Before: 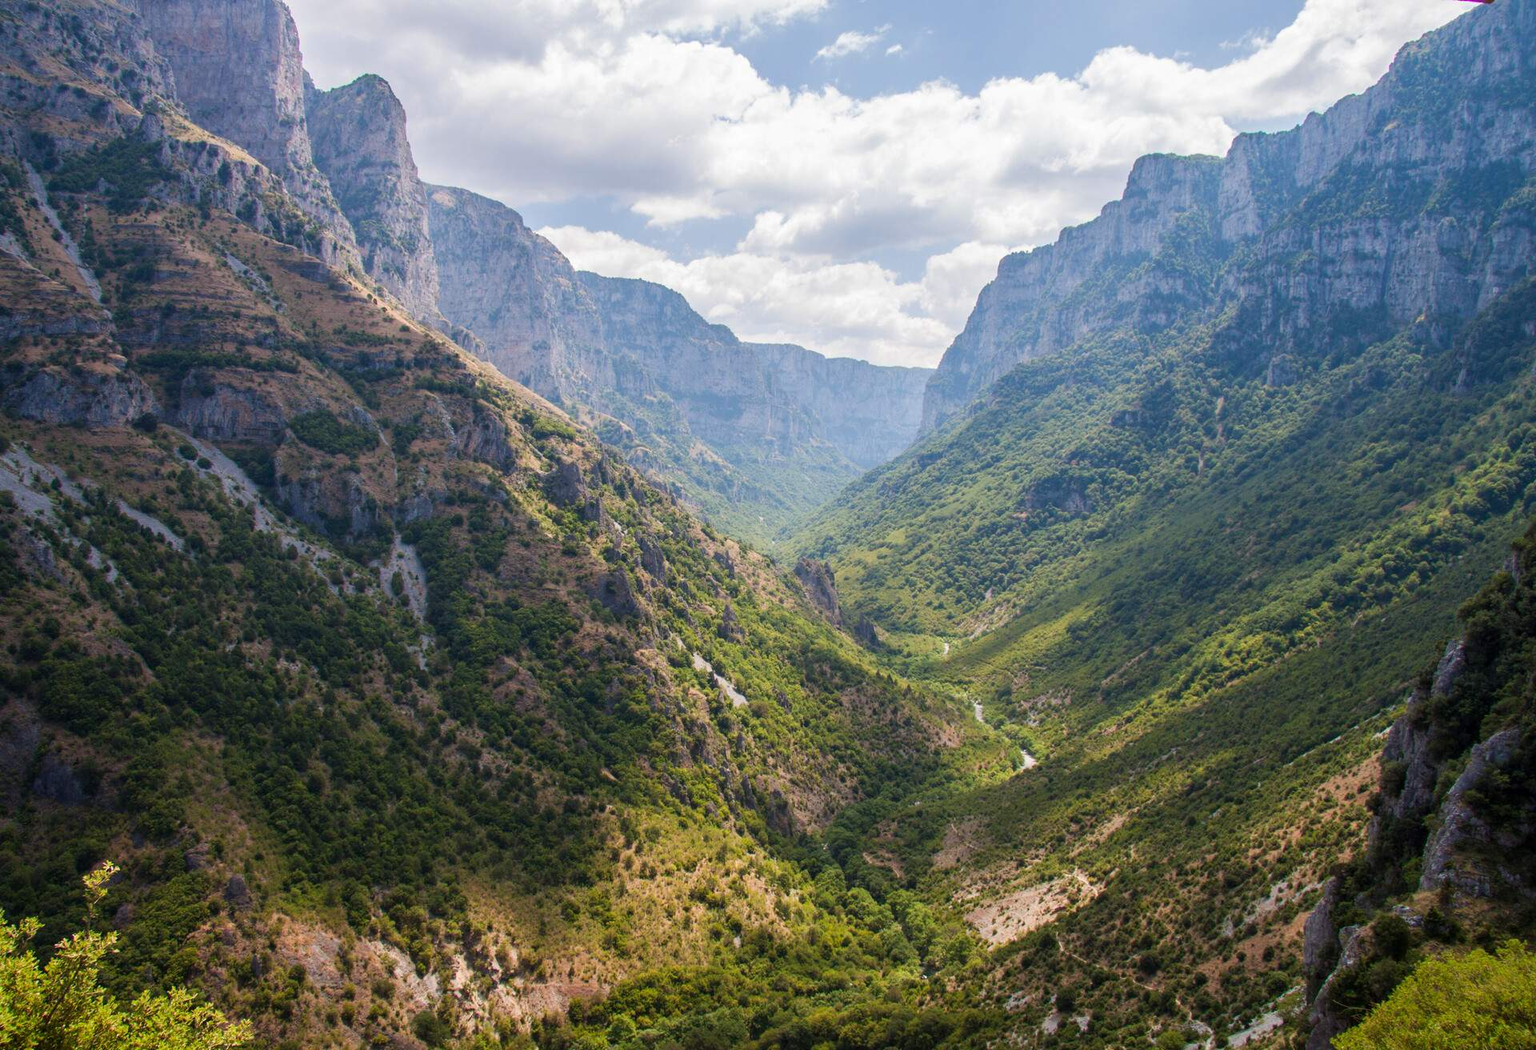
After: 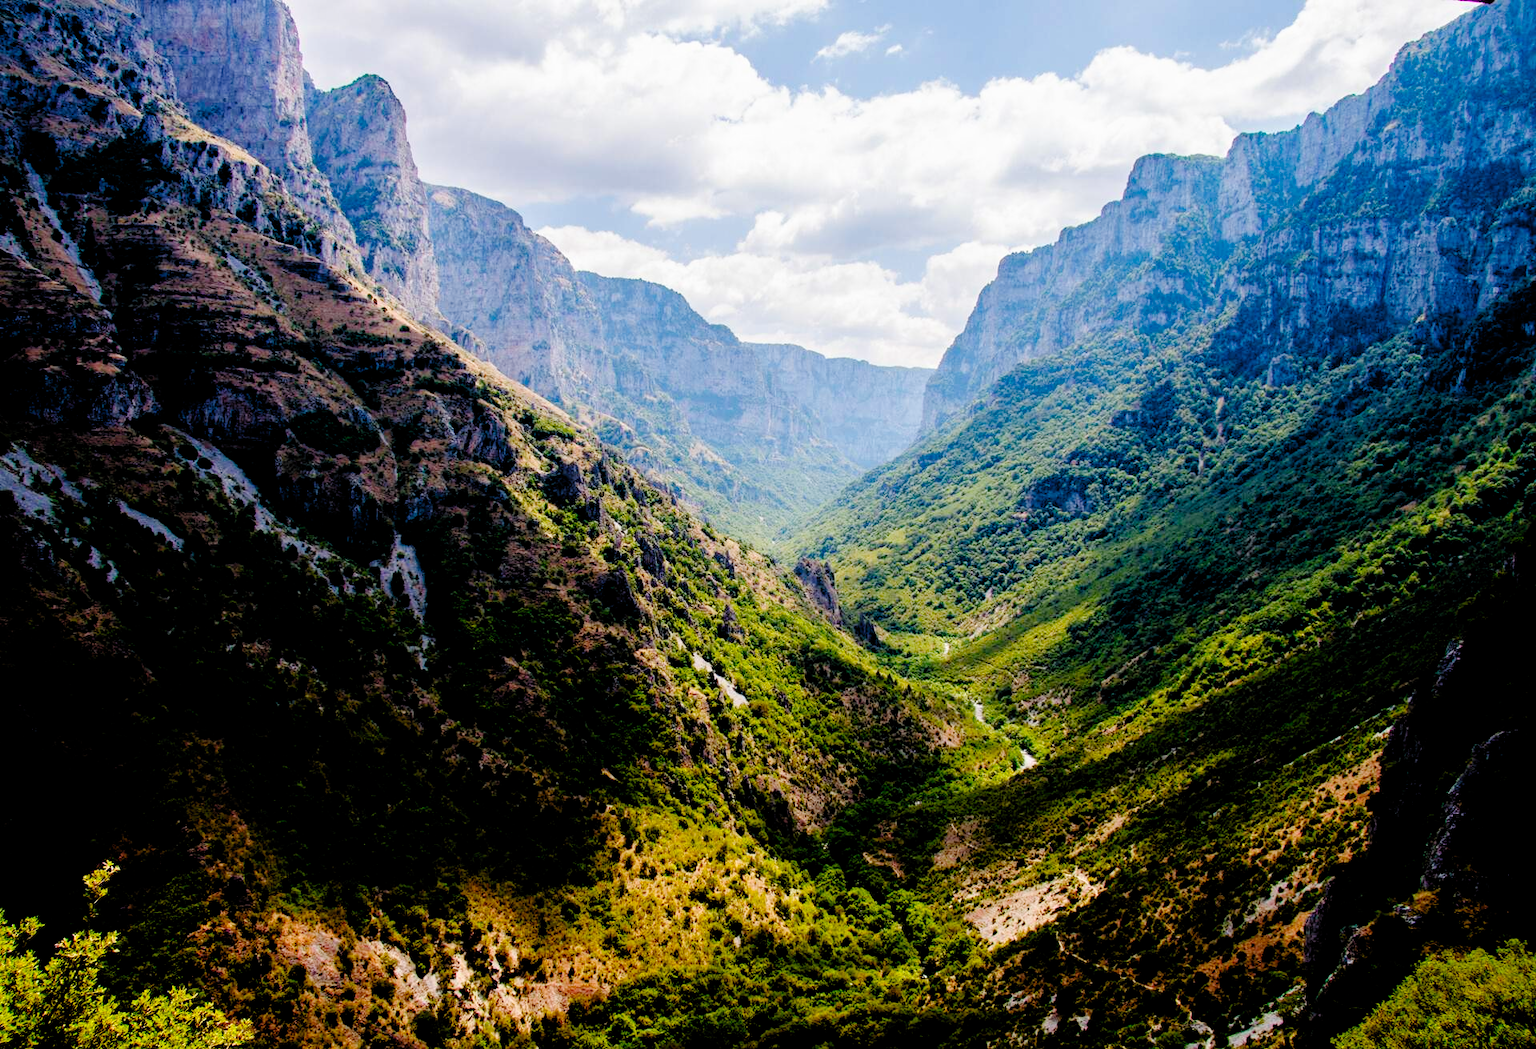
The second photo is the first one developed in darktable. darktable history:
filmic rgb: middle gray luminance 13.42%, black relative exposure -2.11 EV, white relative exposure 3.11 EV, target black luminance 0%, hardness 1.8, latitude 58.54%, contrast 1.733, highlights saturation mix 5.12%, shadows ↔ highlights balance -36.92%, preserve chrominance no, color science v4 (2020), iterations of high-quality reconstruction 0, contrast in shadows soft
